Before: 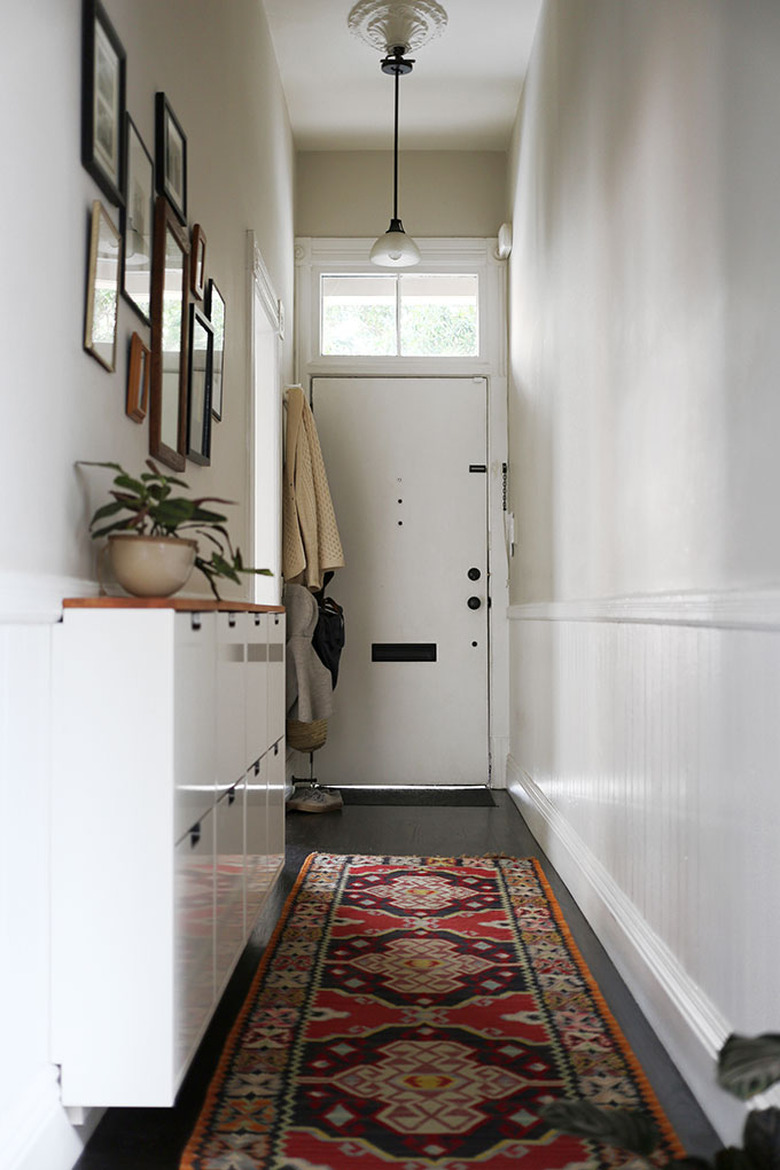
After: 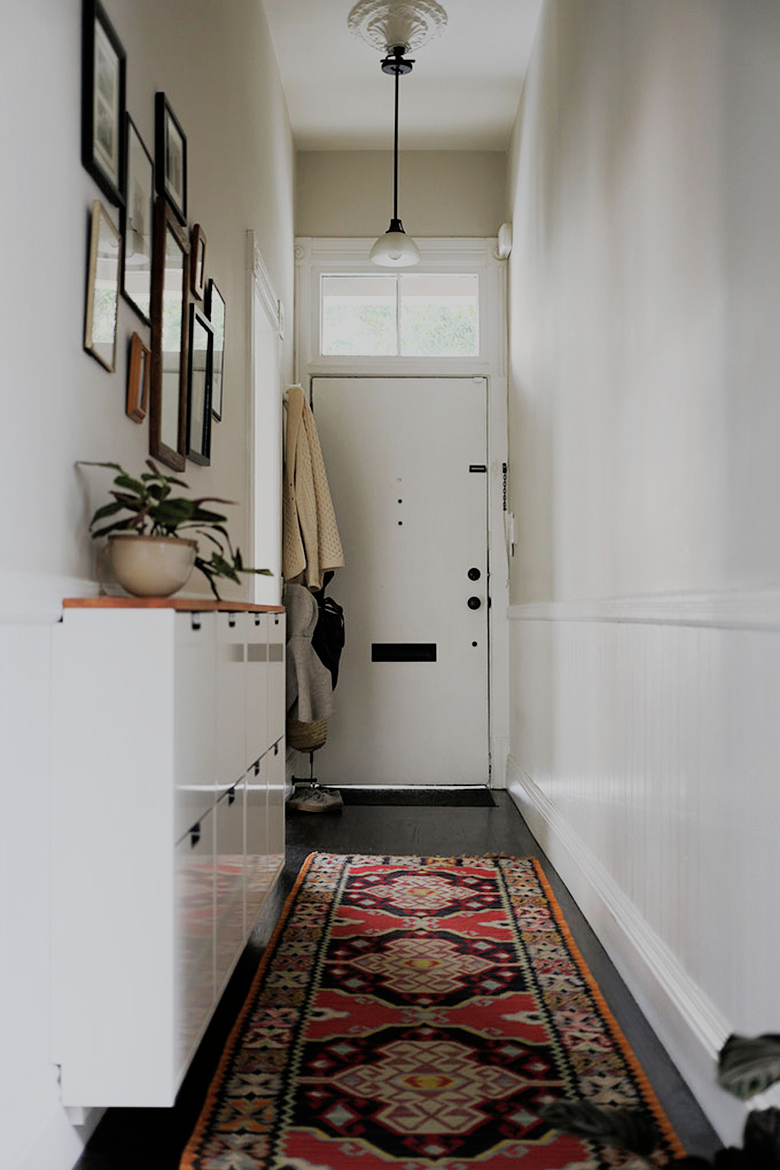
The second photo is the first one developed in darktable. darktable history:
filmic rgb: black relative exposure -5 EV, hardness 2.88, contrast 1.5
tone equalizer: on, module defaults
color balance rgb: contrast -30%
